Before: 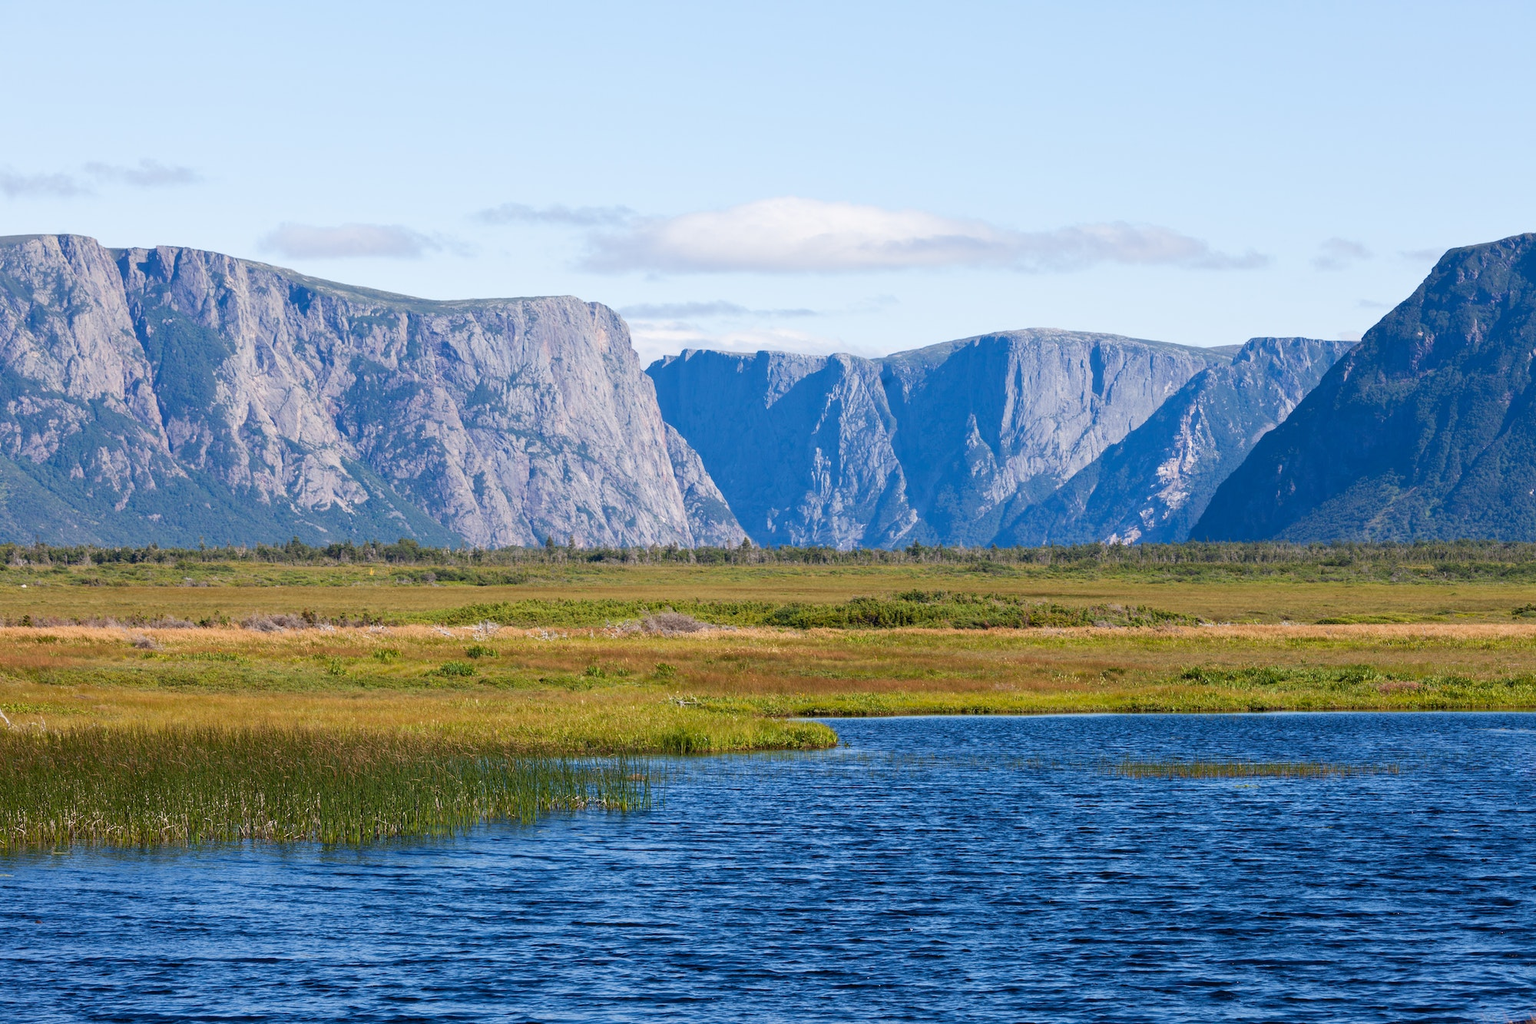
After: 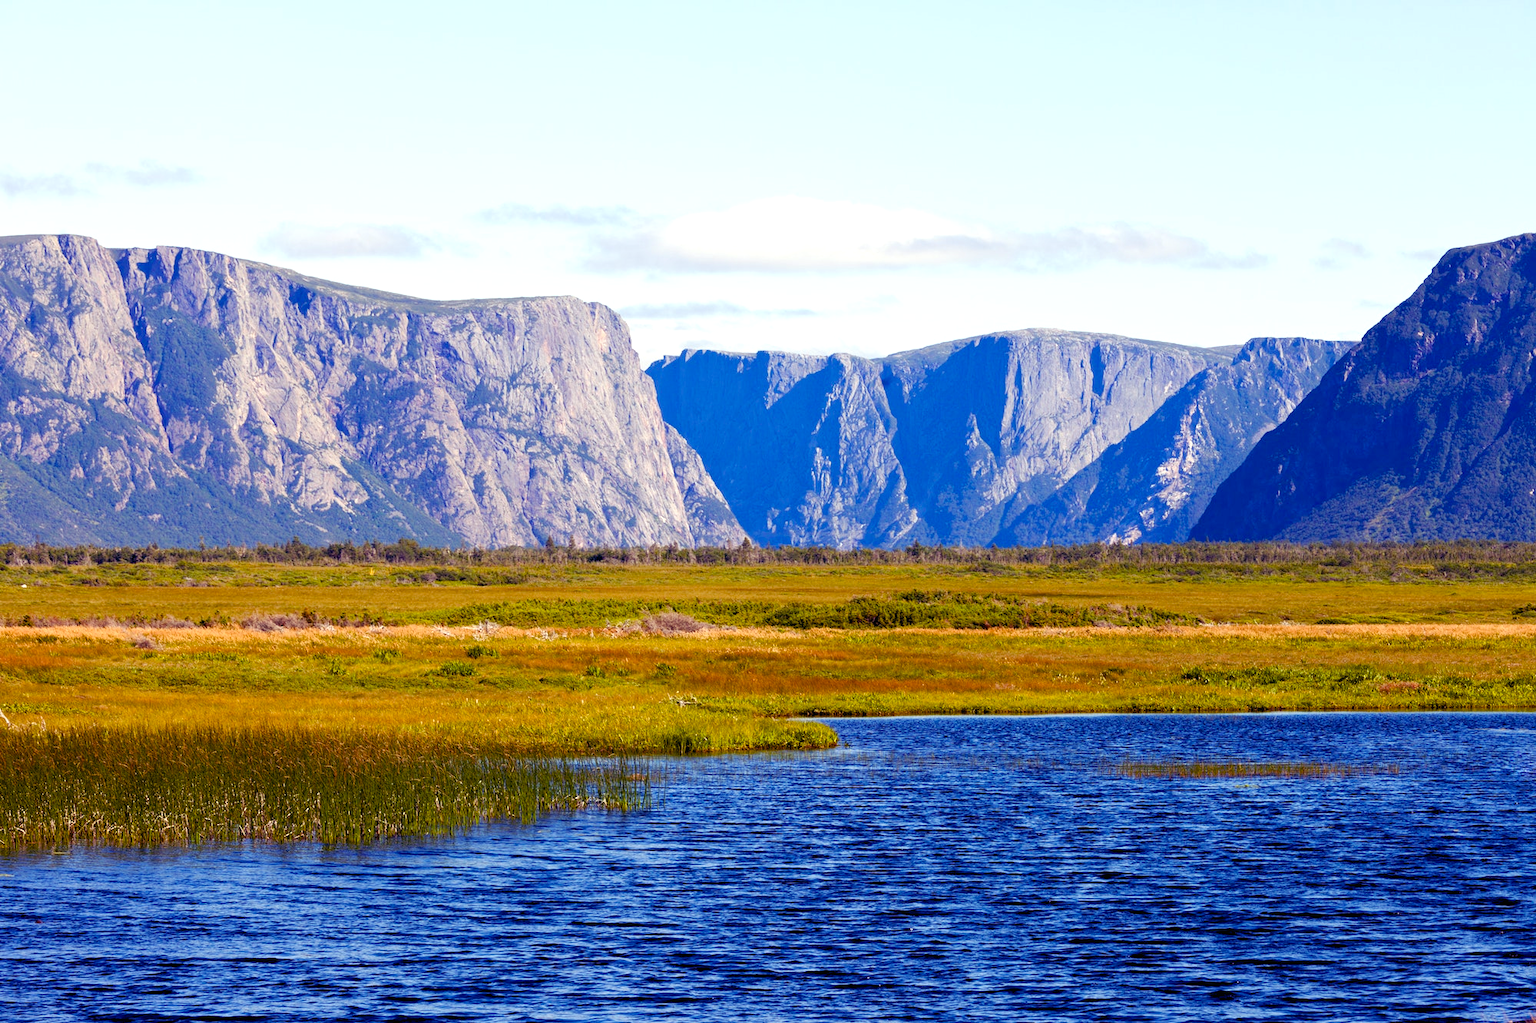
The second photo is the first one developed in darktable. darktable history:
local contrast: mode bilateral grid, contrast 100, coarseness 100, detail 91%, midtone range 0.2
color balance rgb: shadows lift › luminance -21.66%, shadows lift › chroma 8.98%, shadows lift › hue 283.37°, power › chroma 1.55%, power › hue 25.59°, highlights gain › luminance 6.08%, highlights gain › chroma 2.55%, highlights gain › hue 90°, global offset › luminance -0.87%, perceptual saturation grading › global saturation 27.49%, perceptual saturation grading › highlights -28.39%, perceptual saturation grading › mid-tones 15.22%, perceptual saturation grading › shadows 33.98%, perceptual brilliance grading › highlights 10%, perceptual brilliance grading › mid-tones 5%
